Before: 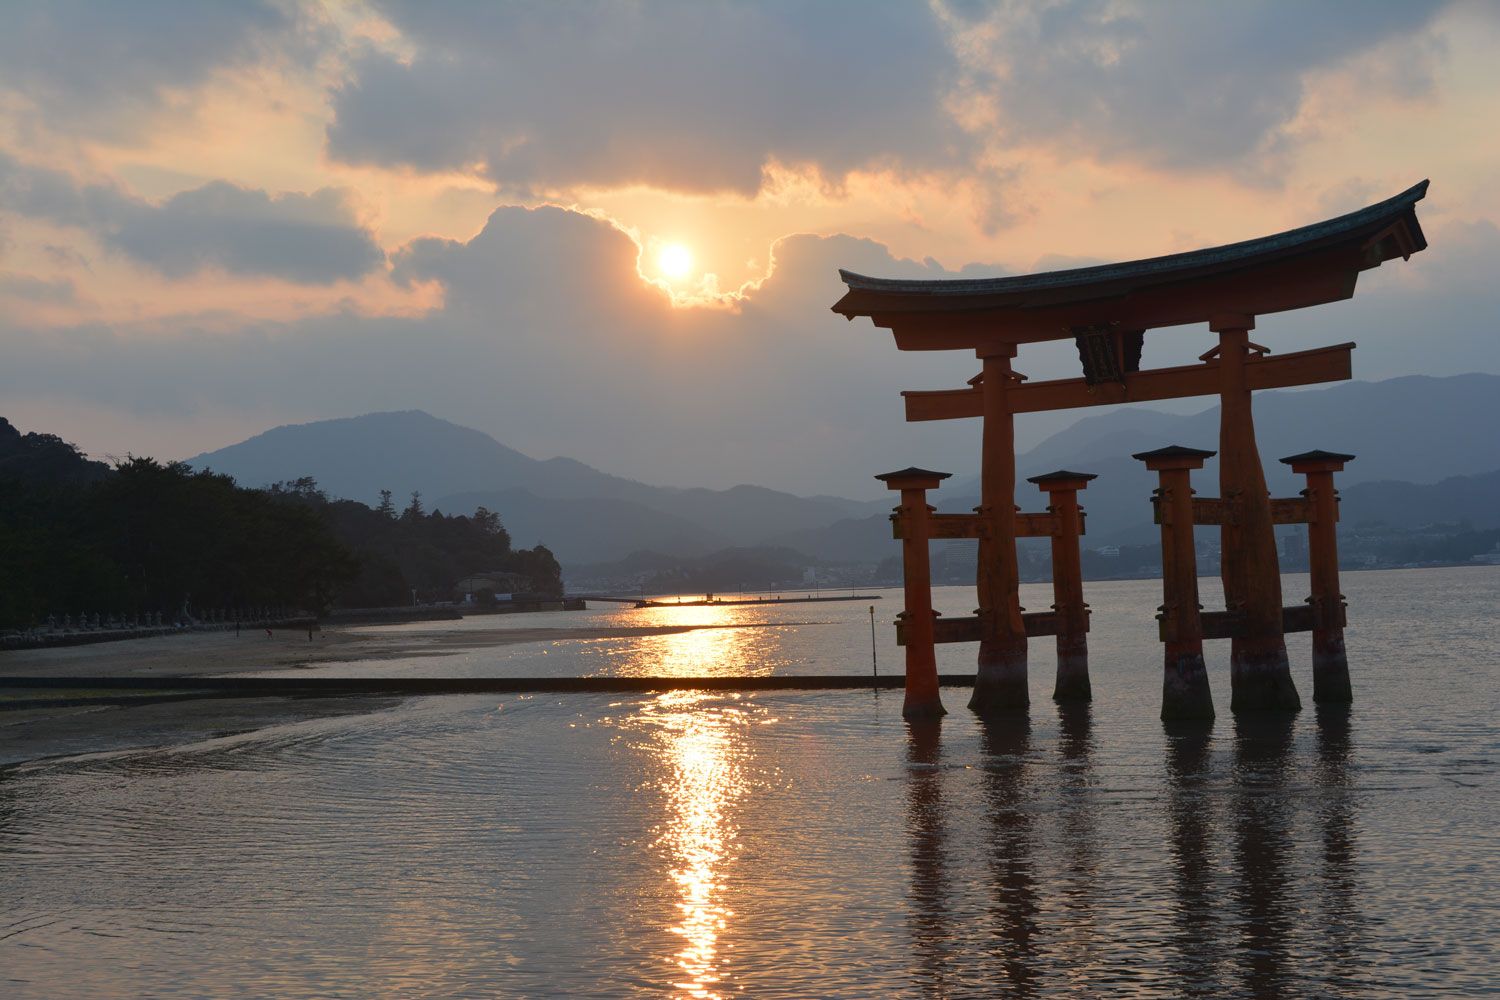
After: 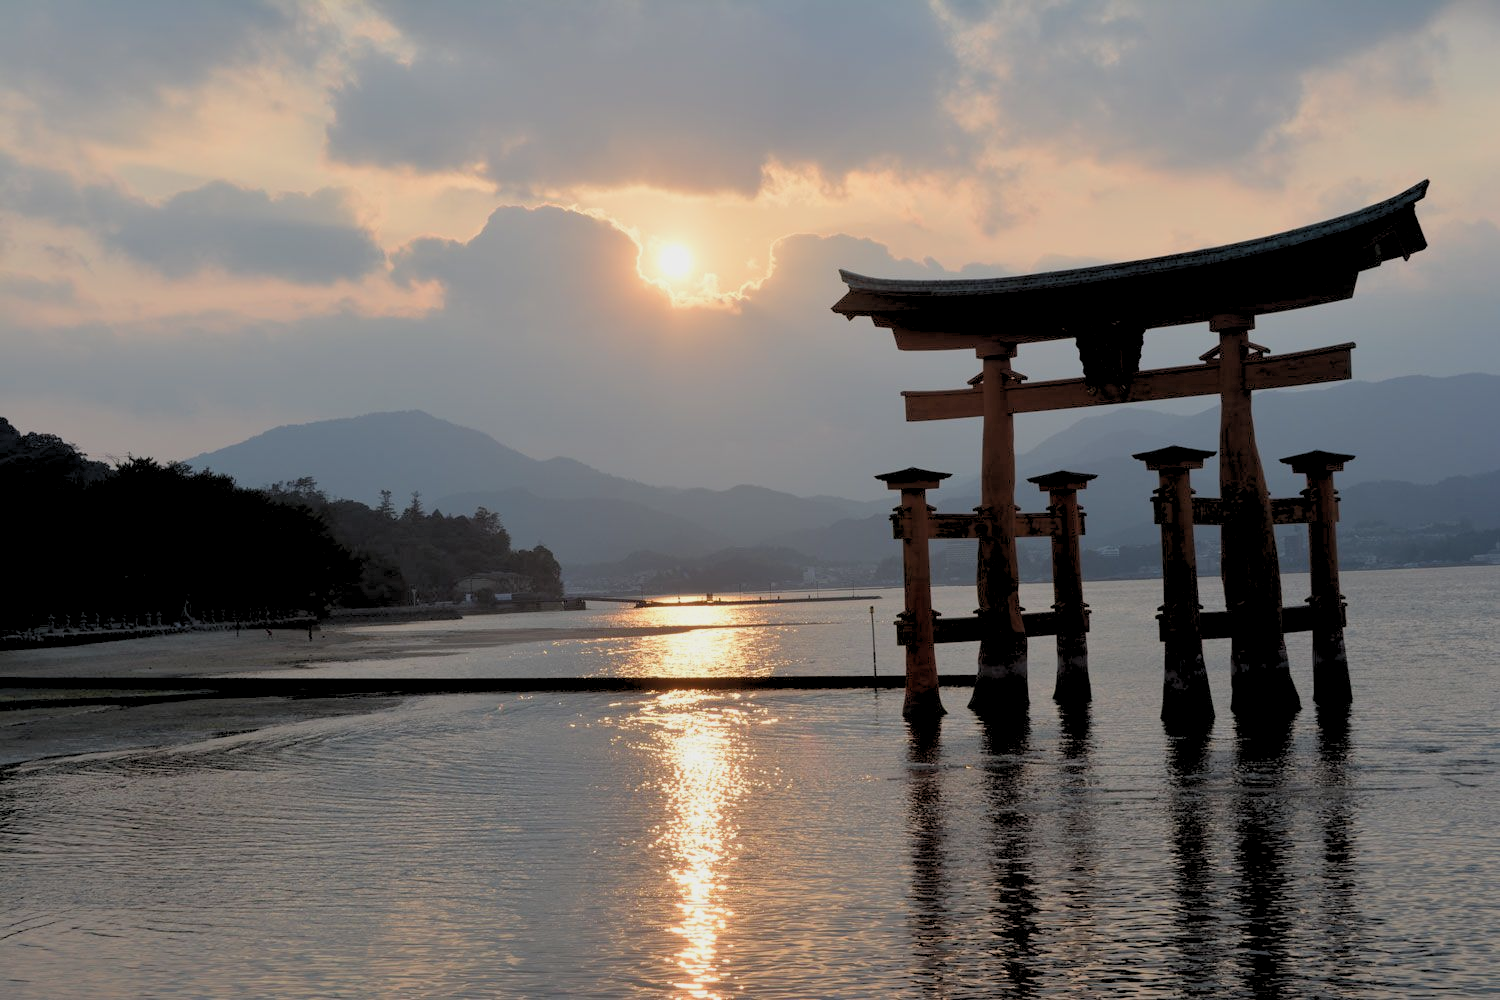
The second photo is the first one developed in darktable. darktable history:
contrast brightness saturation: contrast 0.06, brightness -0.01, saturation -0.23
rgb levels: preserve colors sum RGB, levels [[0.038, 0.433, 0.934], [0, 0.5, 1], [0, 0.5, 1]]
